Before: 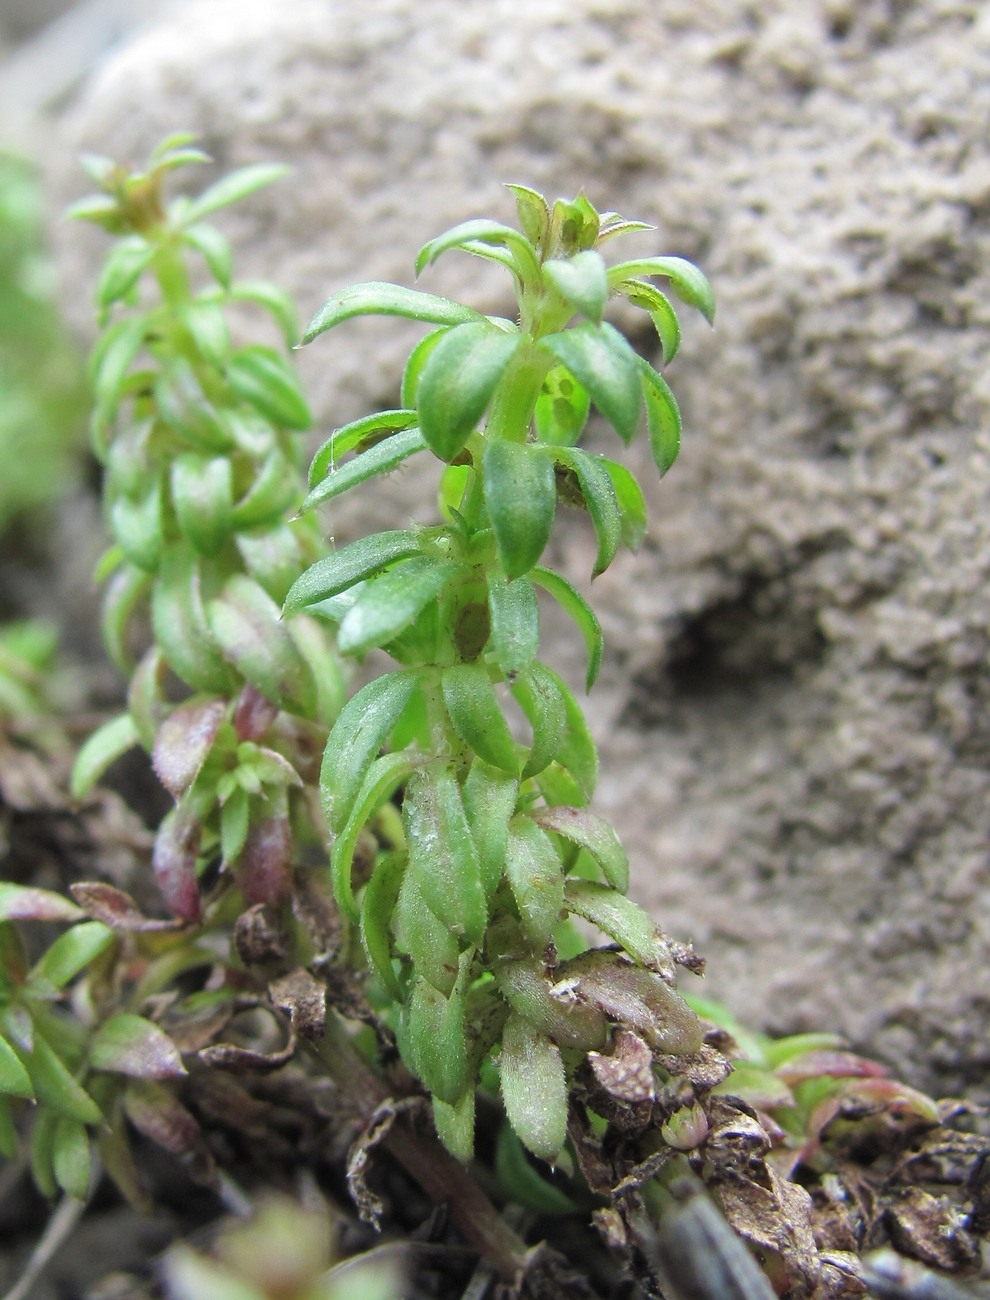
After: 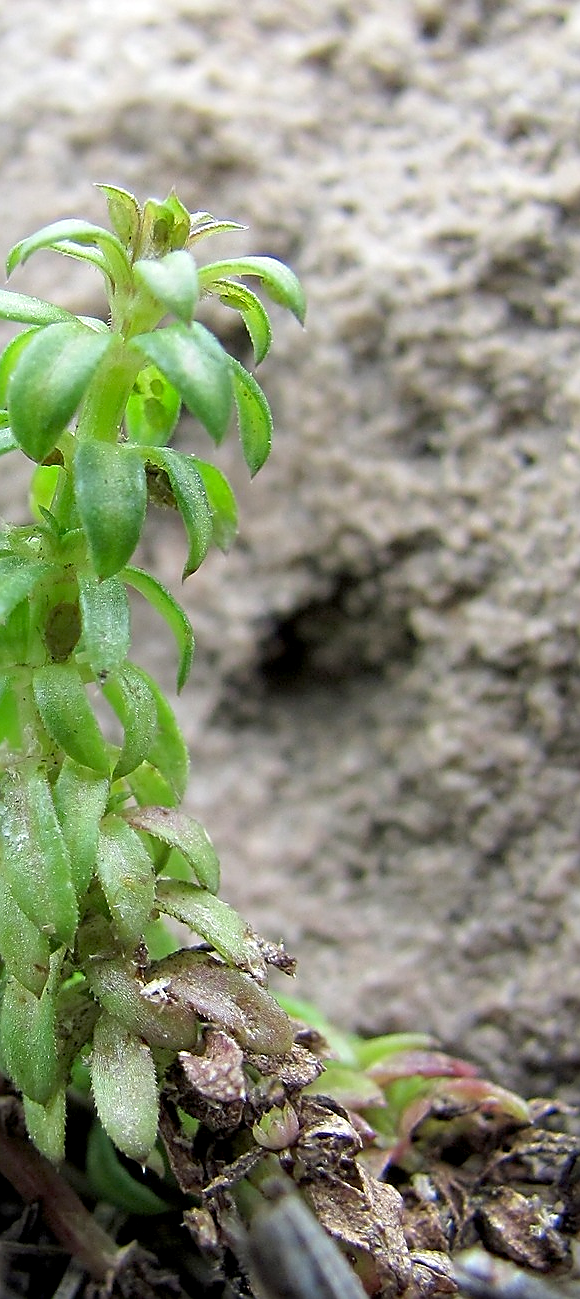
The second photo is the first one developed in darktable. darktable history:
crop: left 41.402%
sharpen: radius 1.4, amount 1.25, threshold 0.7
exposure: black level correction 0.009, exposure 0.119 EV, compensate highlight preservation false
